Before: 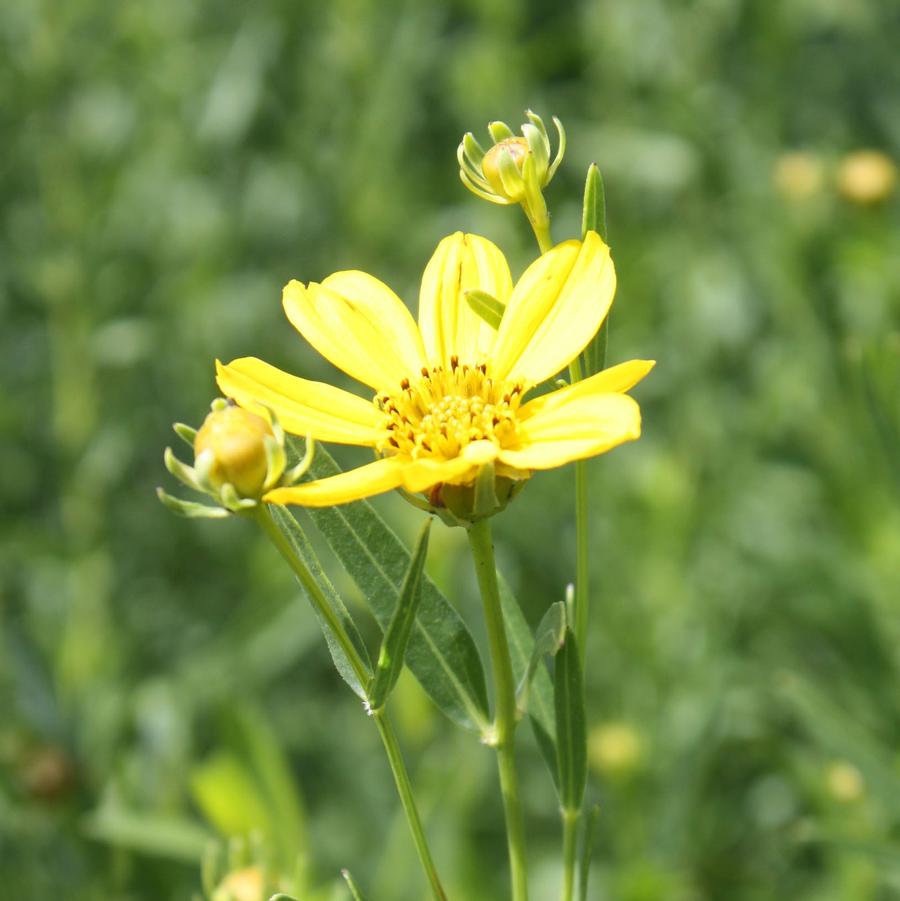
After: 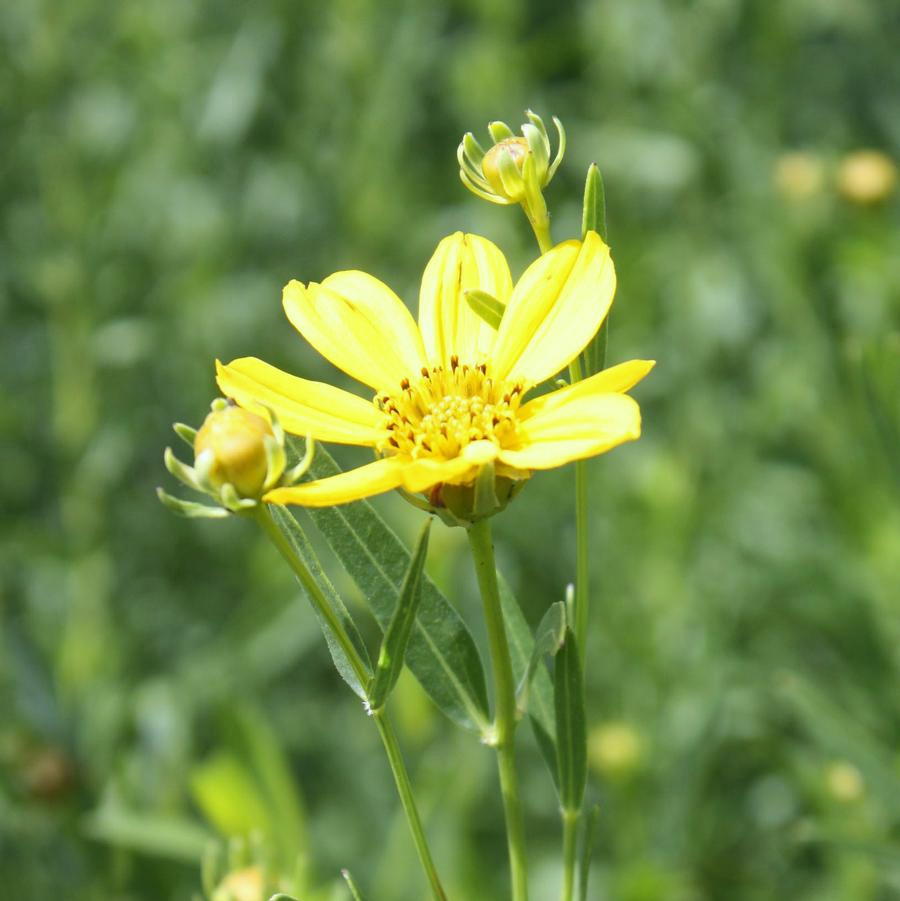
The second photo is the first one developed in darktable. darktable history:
vignetting: fall-off start 116.67%, fall-off radius 59.26%, brightness -0.31, saturation -0.056
rotate and perspective: crop left 0, crop top 0
white balance: red 0.967, blue 1.049
